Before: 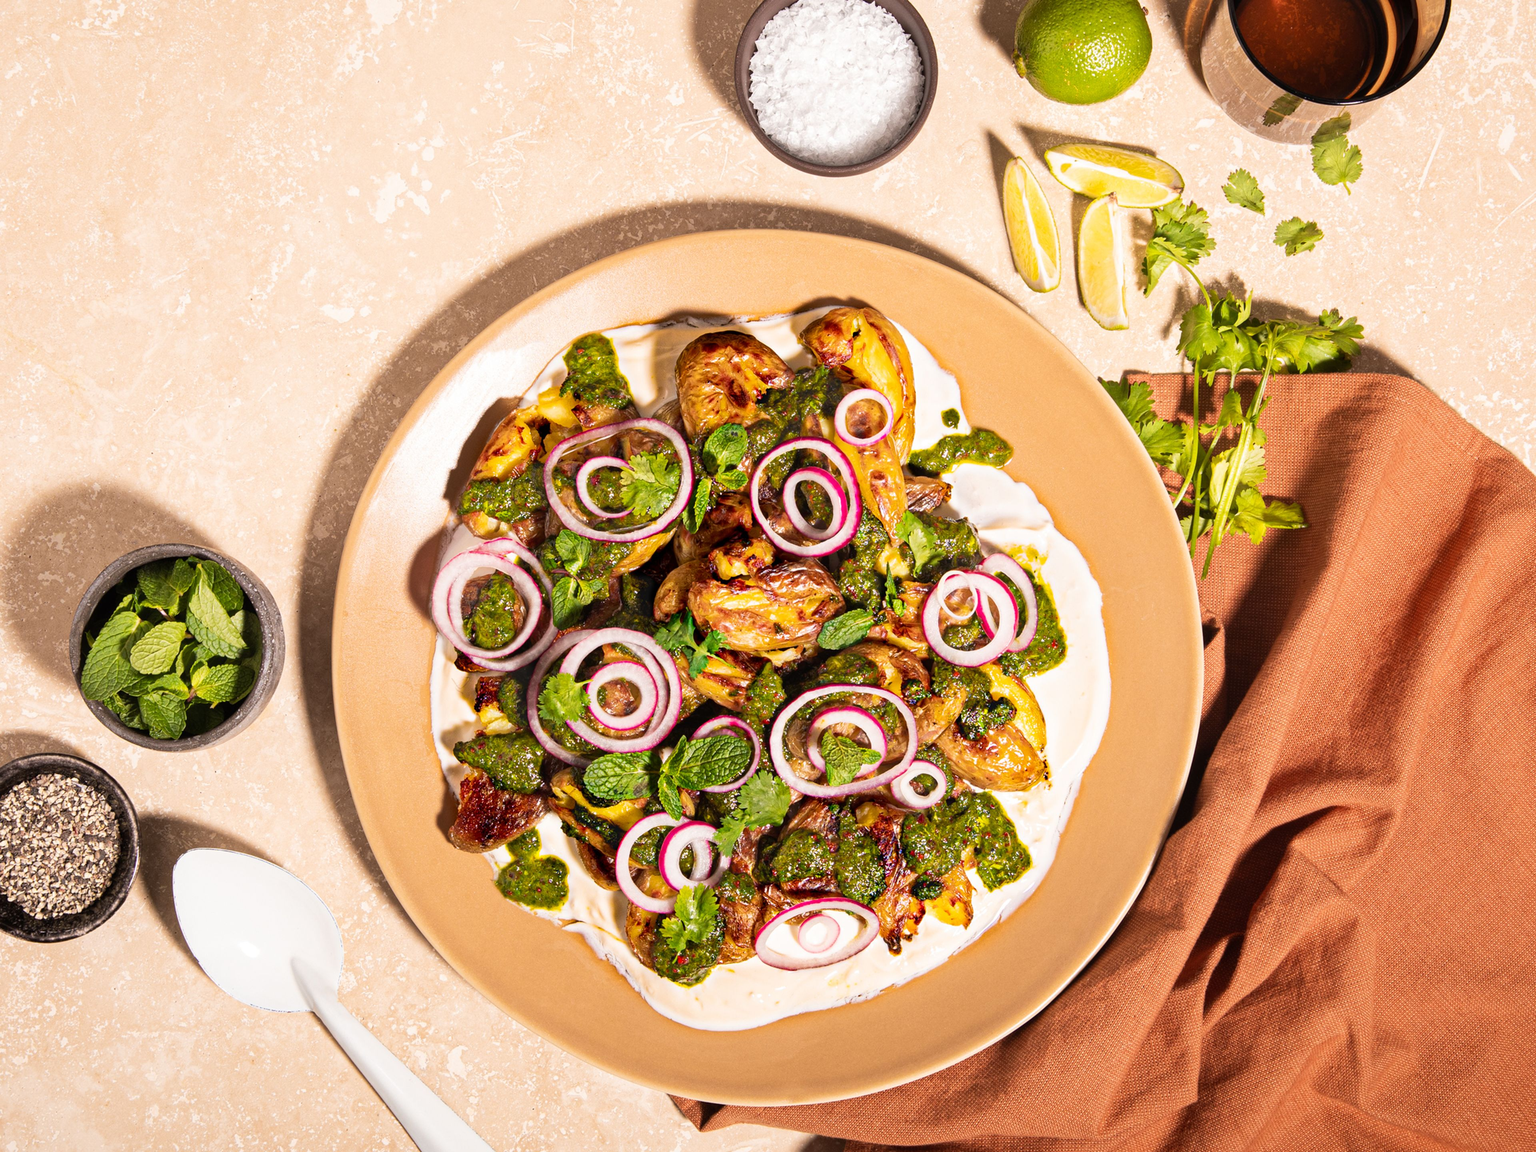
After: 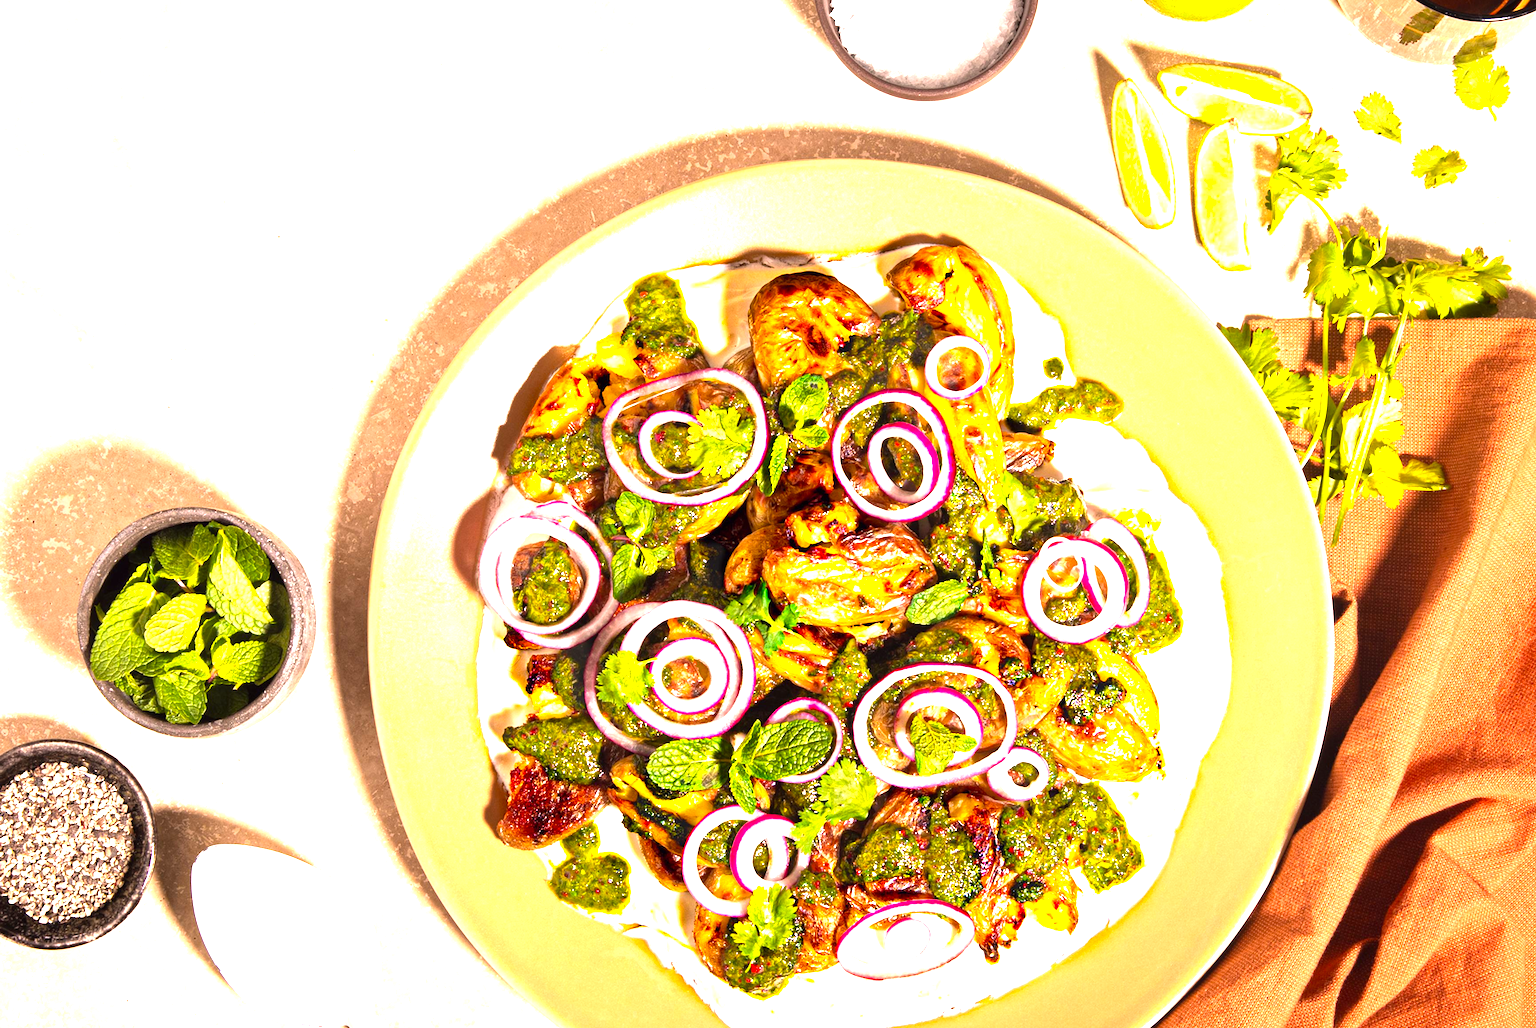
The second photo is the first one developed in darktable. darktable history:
crop: top 7.49%, right 9.717%, bottom 11.943%
color correction: highlights a* 3.84, highlights b* 5.07
exposure: black level correction 0, exposure 1.2 EV, compensate exposure bias true, compensate highlight preservation false
color balance: lift [1, 1, 0.999, 1.001], gamma [1, 1.003, 1.005, 0.995], gain [1, 0.992, 0.988, 1.012], contrast 5%, output saturation 110%
